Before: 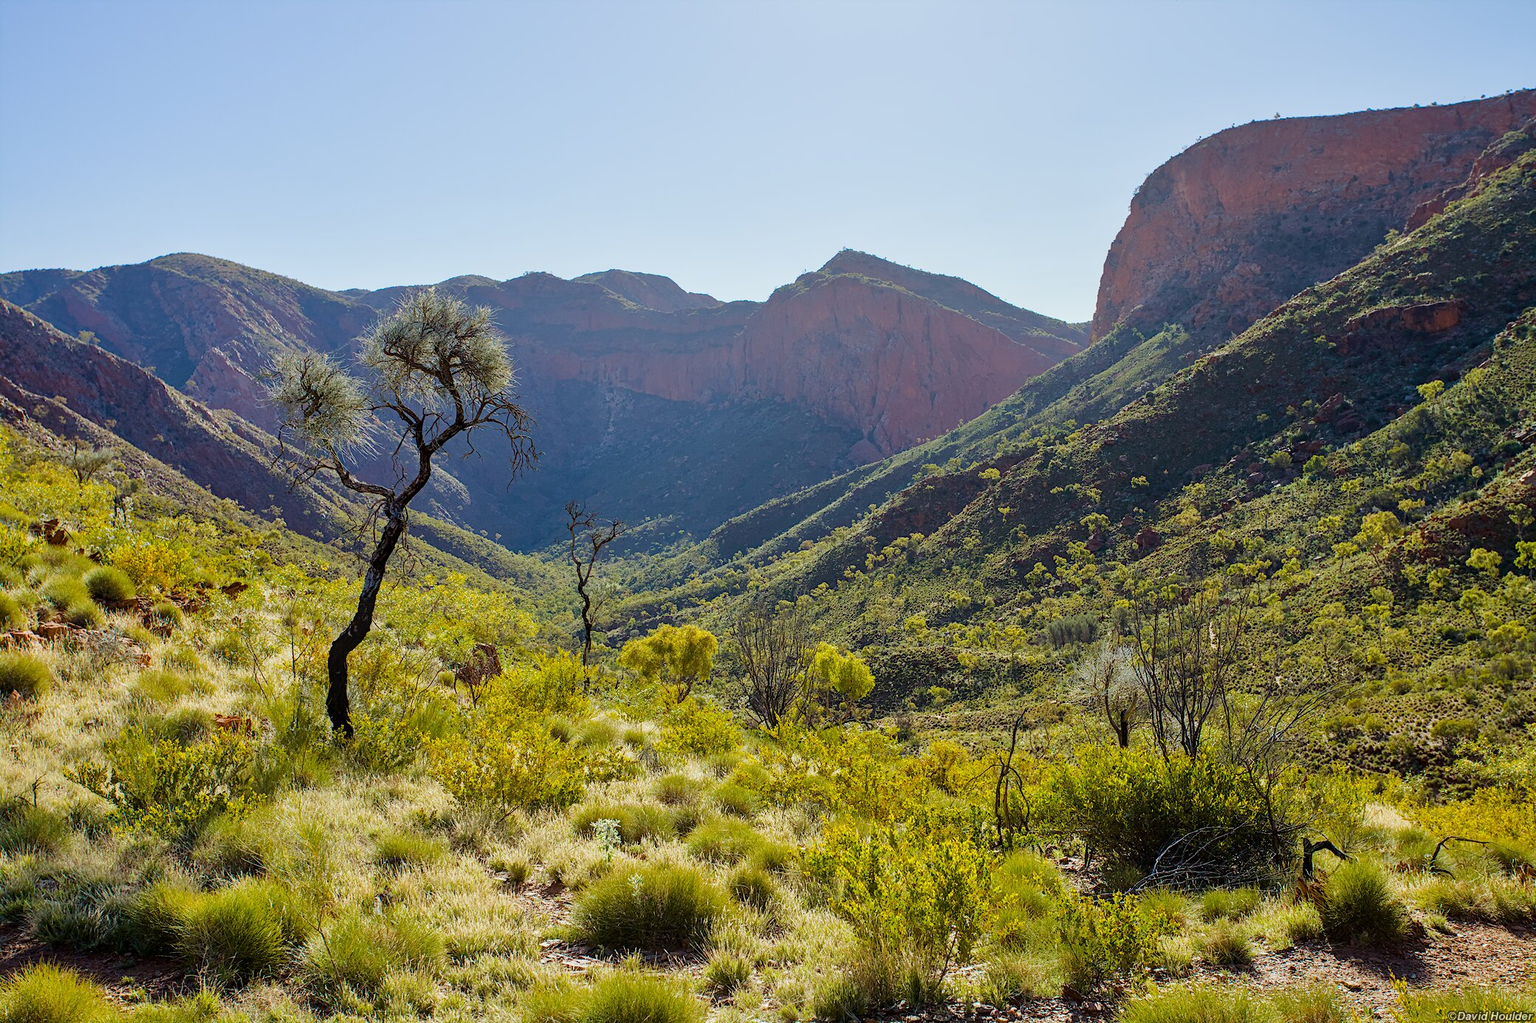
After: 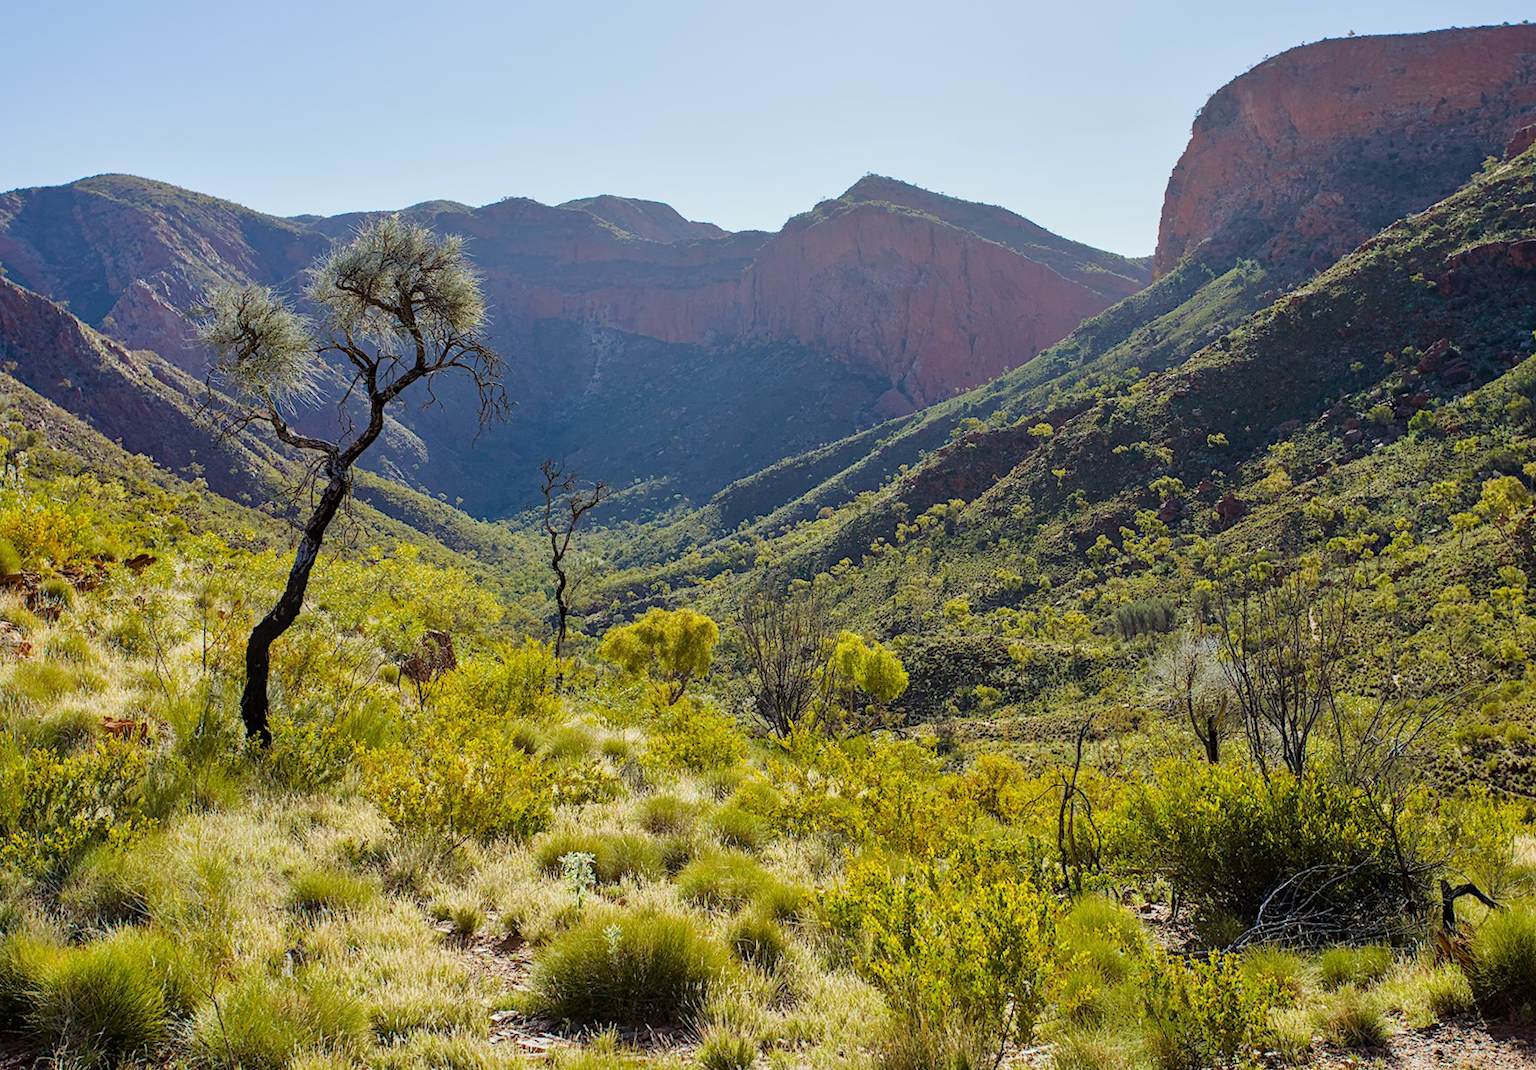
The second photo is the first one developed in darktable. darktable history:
rotate and perspective: rotation -1.68°, lens shift (vertical) -0.146, crop left 0.049, crop right 0.912, crop top 0.032, crop bottom 0.96
crop and rotate: angle -1.96°, left 3.097%, top 4.154%, right 1.586%, bottom 0.529%
